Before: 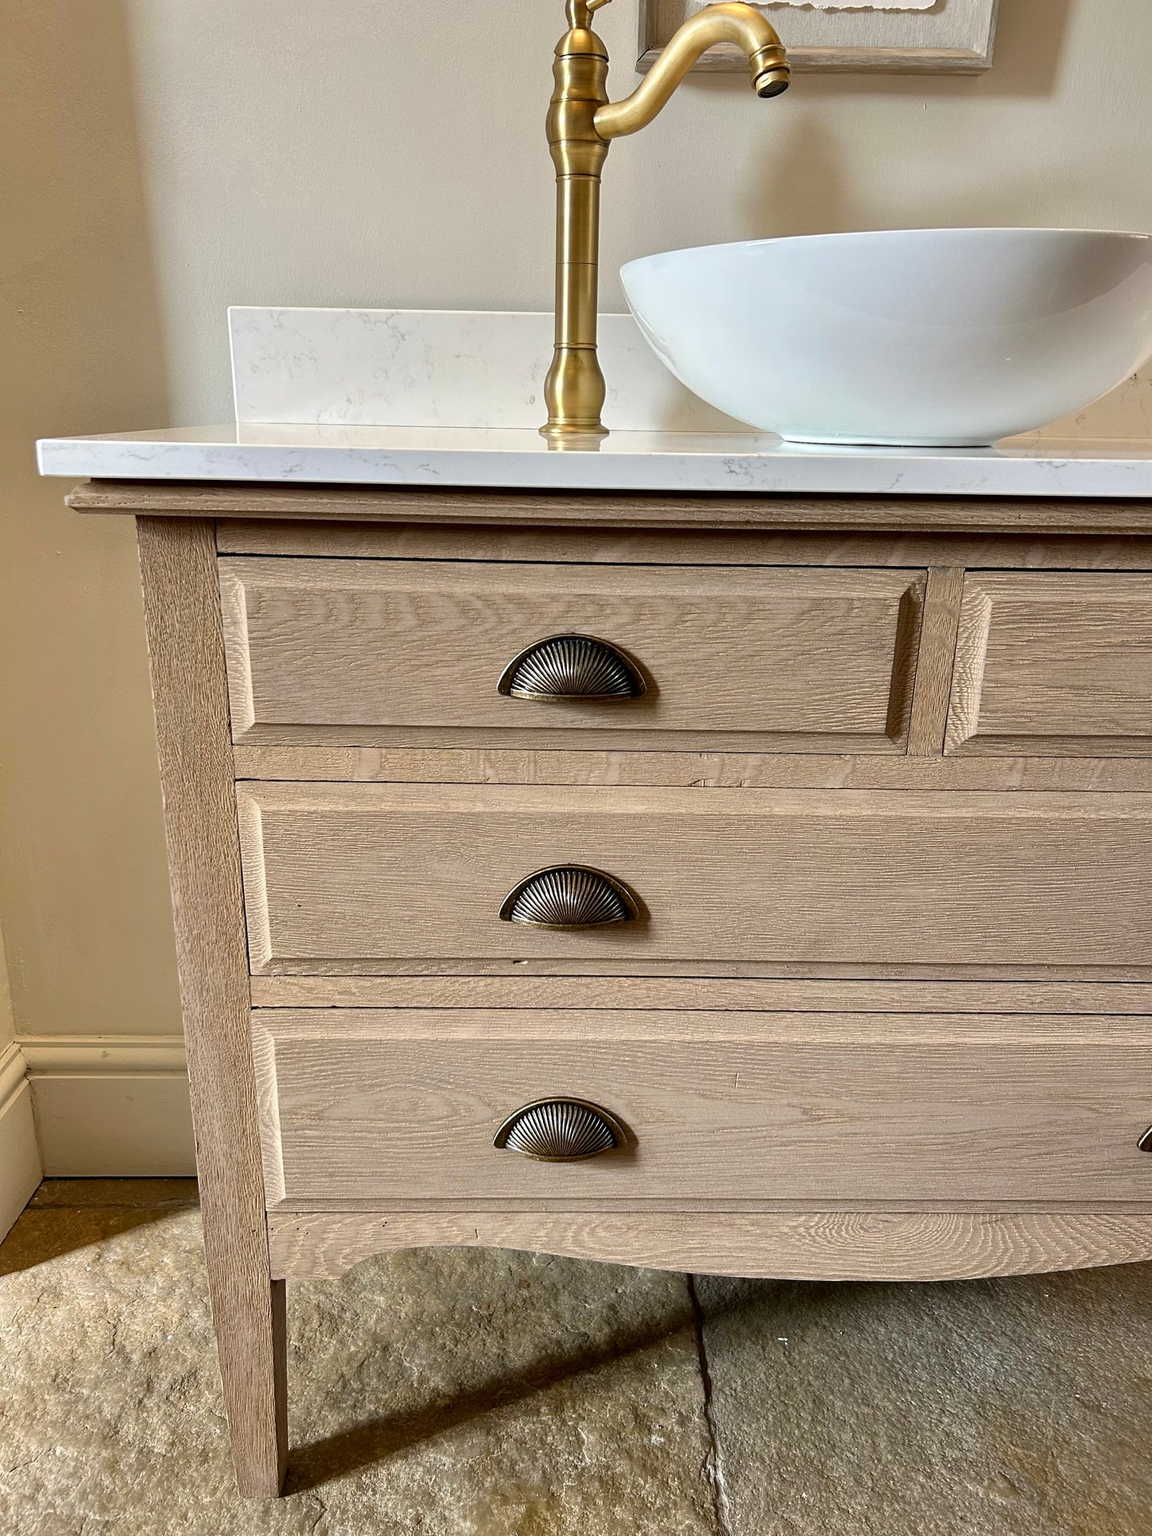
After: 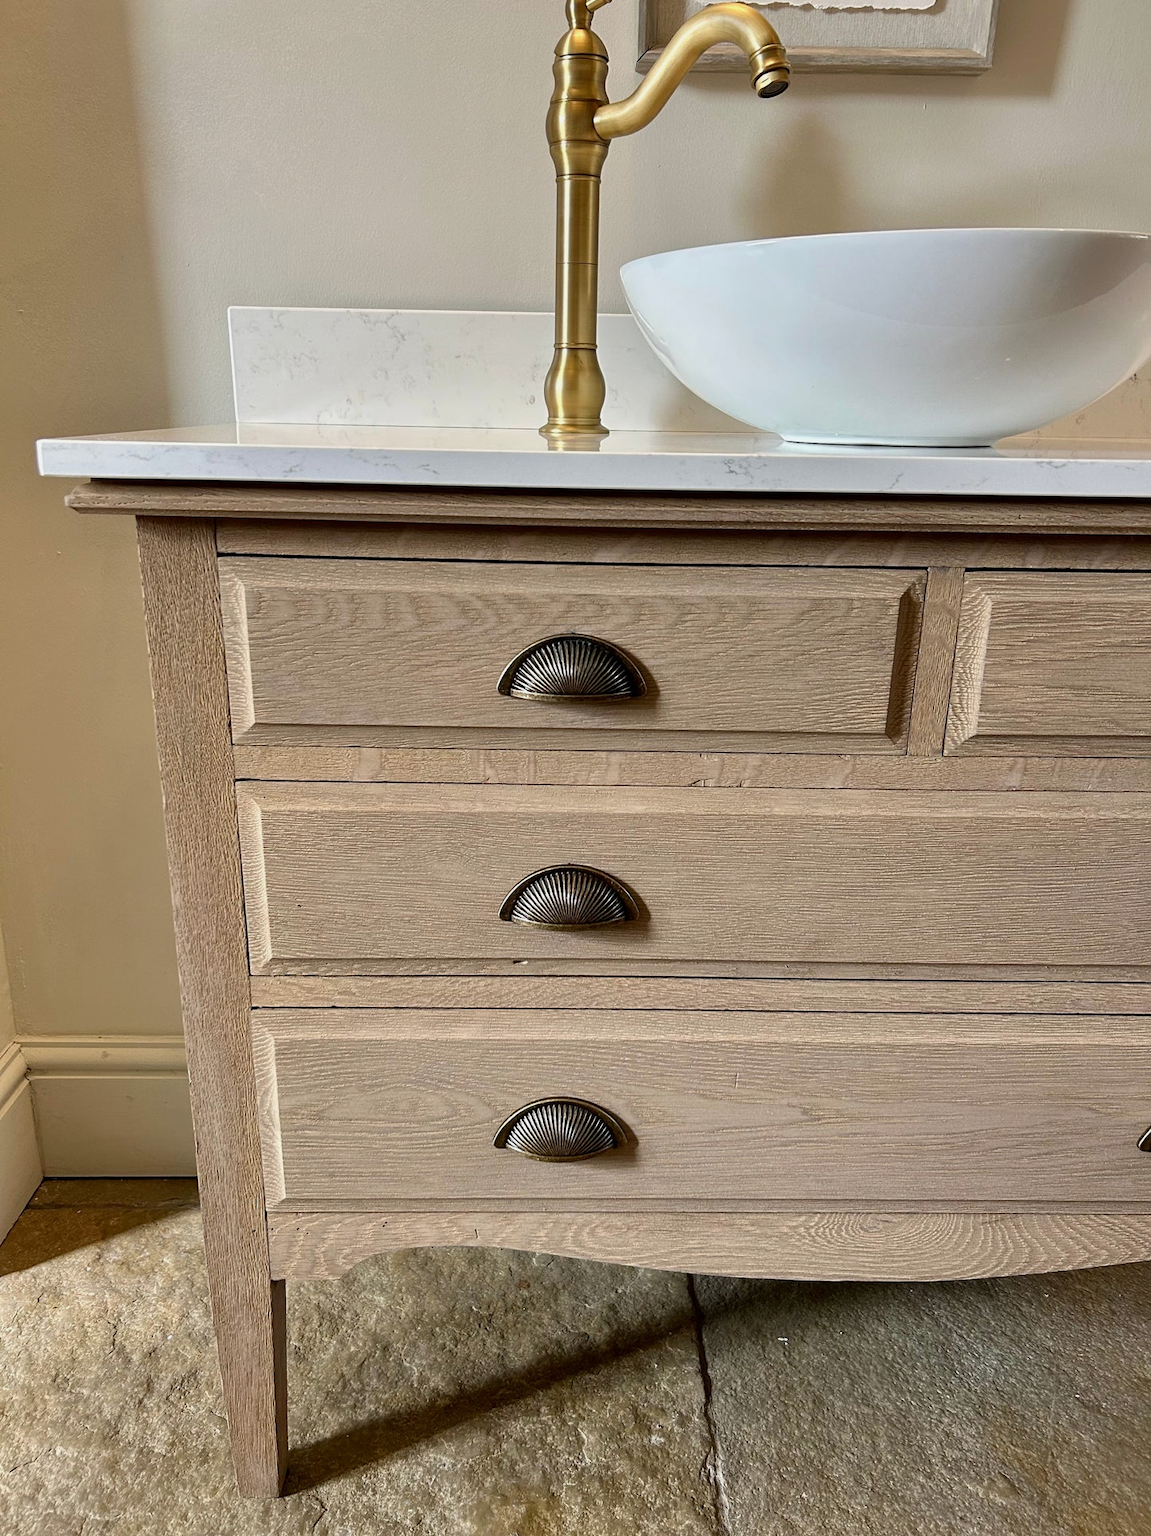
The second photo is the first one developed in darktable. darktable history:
exposure: exposure -0.17 EV, compensate highlight preservation false
